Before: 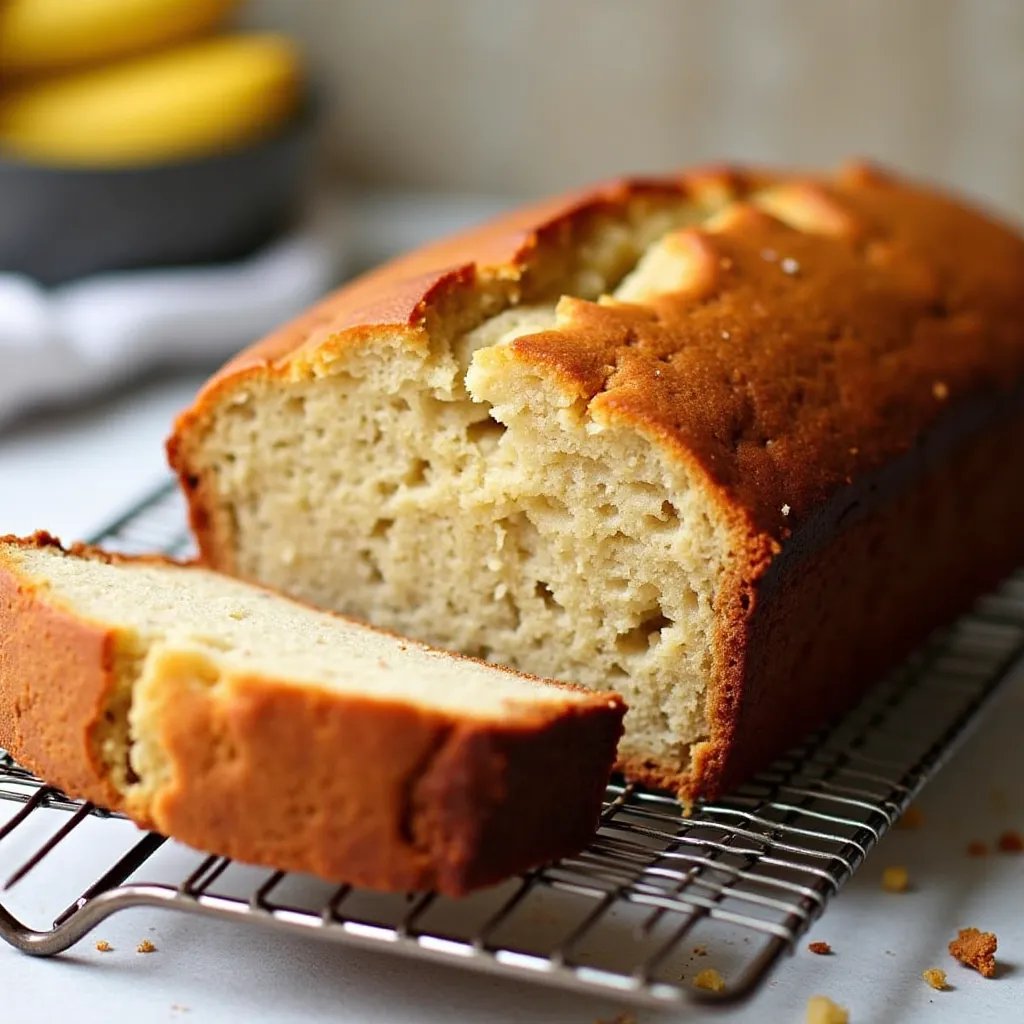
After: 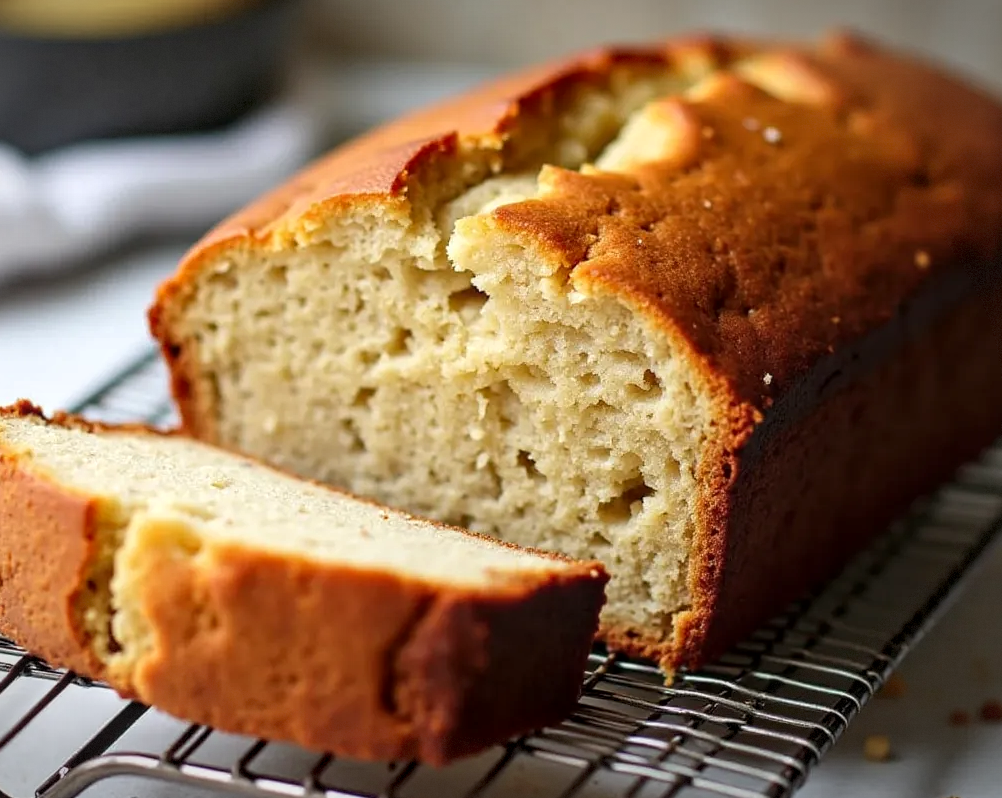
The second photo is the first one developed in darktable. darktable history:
crop and rotate: left 1.814%, top 12.818%, right 0.25%, bottom 9.225%
vignetting: fall-off start 100%, brightness -0.406, saturation -0.3, width/height ratio 1.324, dithering 8-bit output, unbound false
local contrast: on, module defaults
